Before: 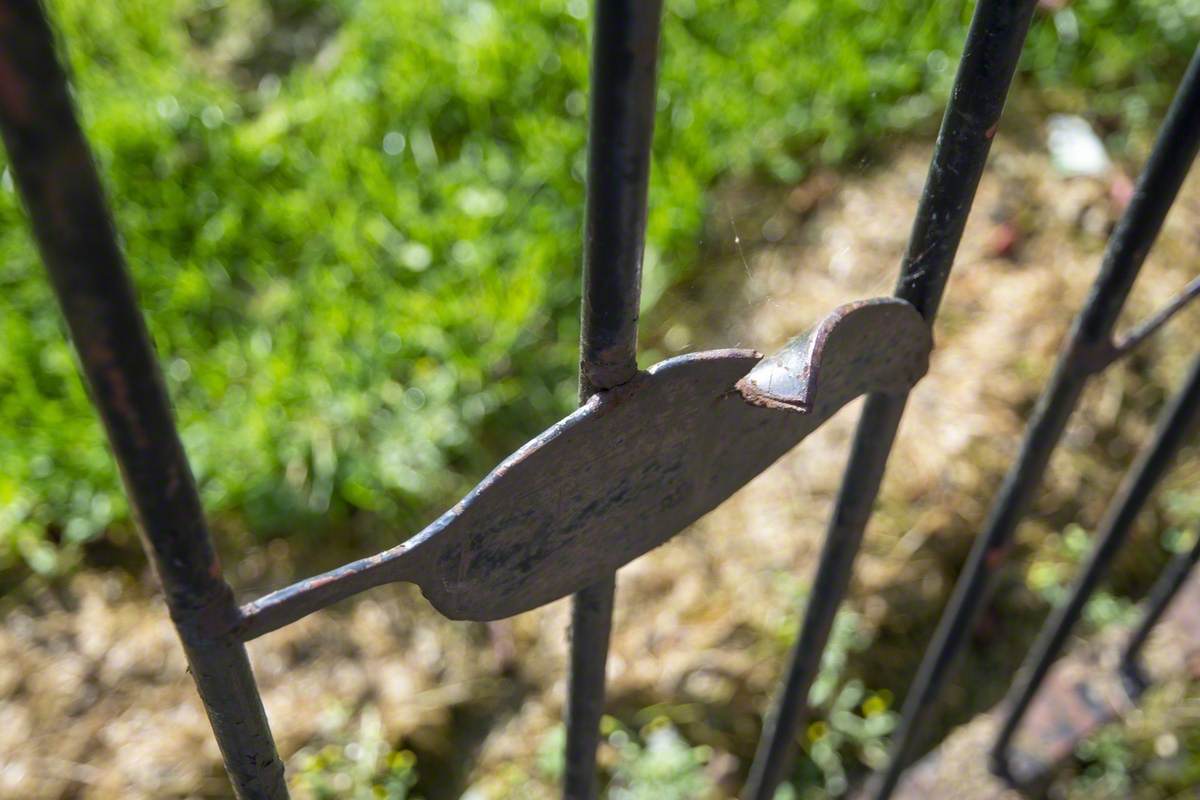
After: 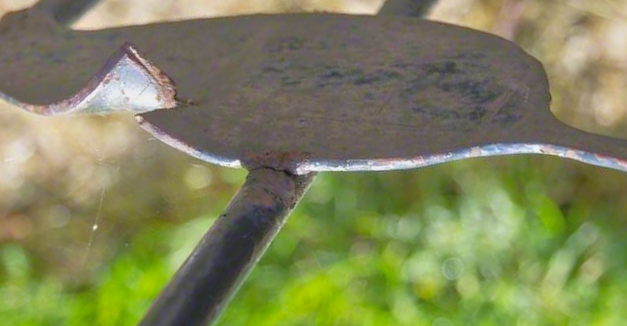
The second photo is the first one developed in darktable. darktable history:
tone equalizer: -7 EV 0.163 EV, -6 EV 0.605 EV, -5 EV 1.14 EV, -4 EV 1.3 EV, -3 EV 1.18 EV, -2 EV 0.6 EV, -1 EV 0.167 EV
crop and rotate: angle 147.23°, left 9.114%, top 15.641%, right 4.484%, bottom 16.925%
local contrast: highlights 70%, shadows 65%, detail 80%, midtone range 0.322
